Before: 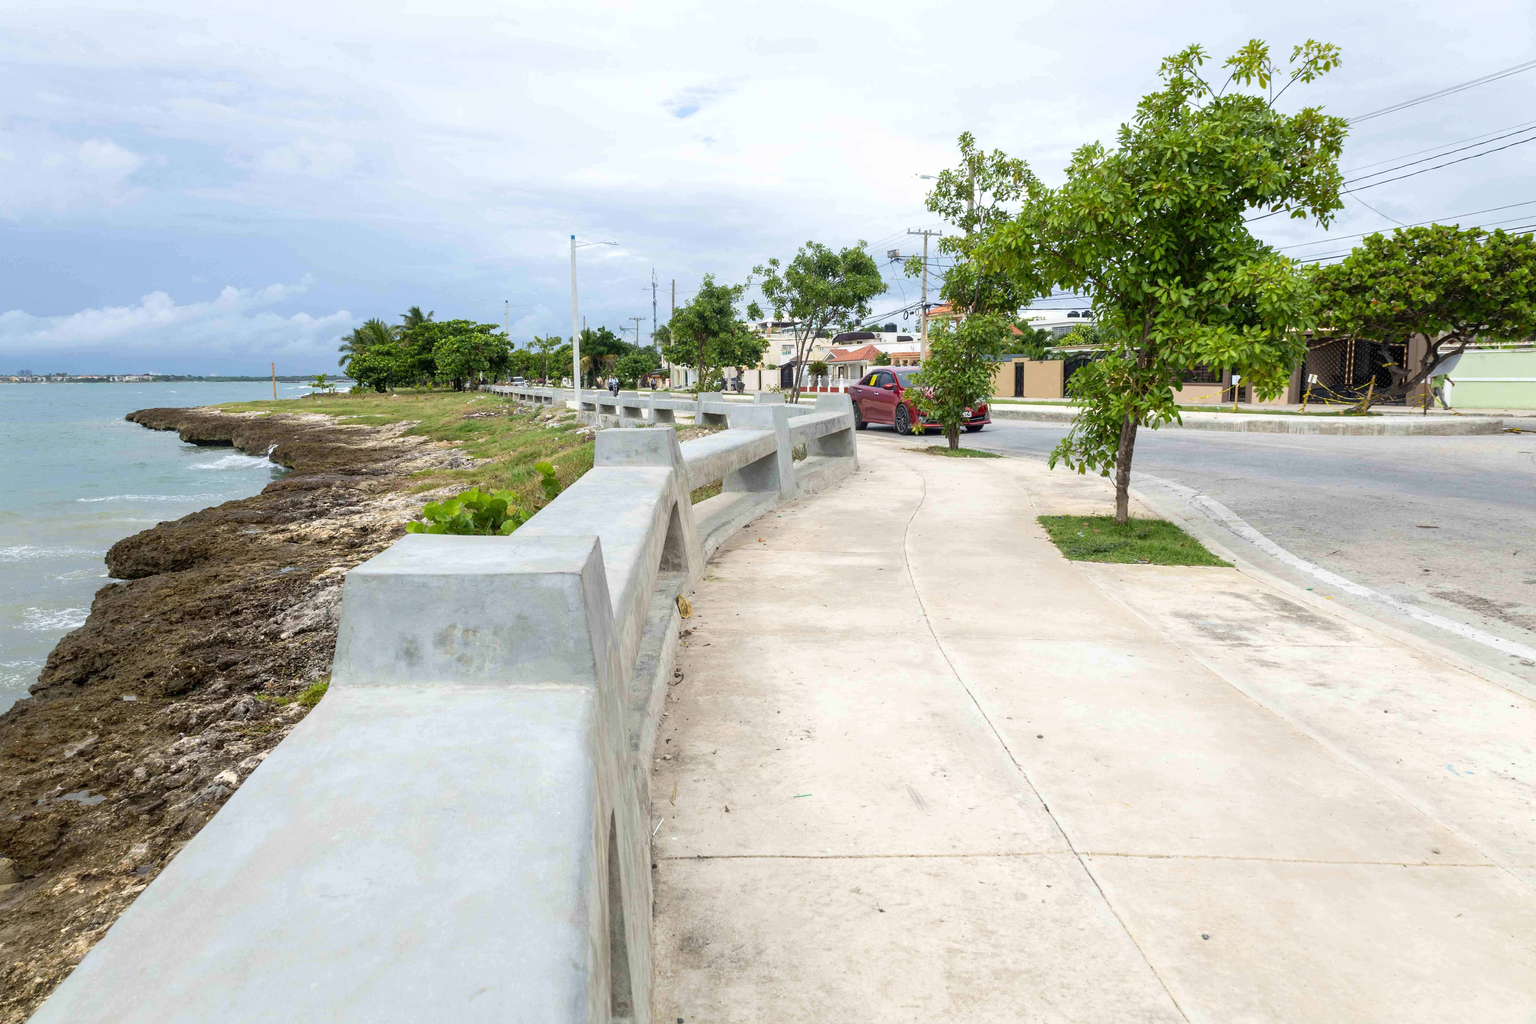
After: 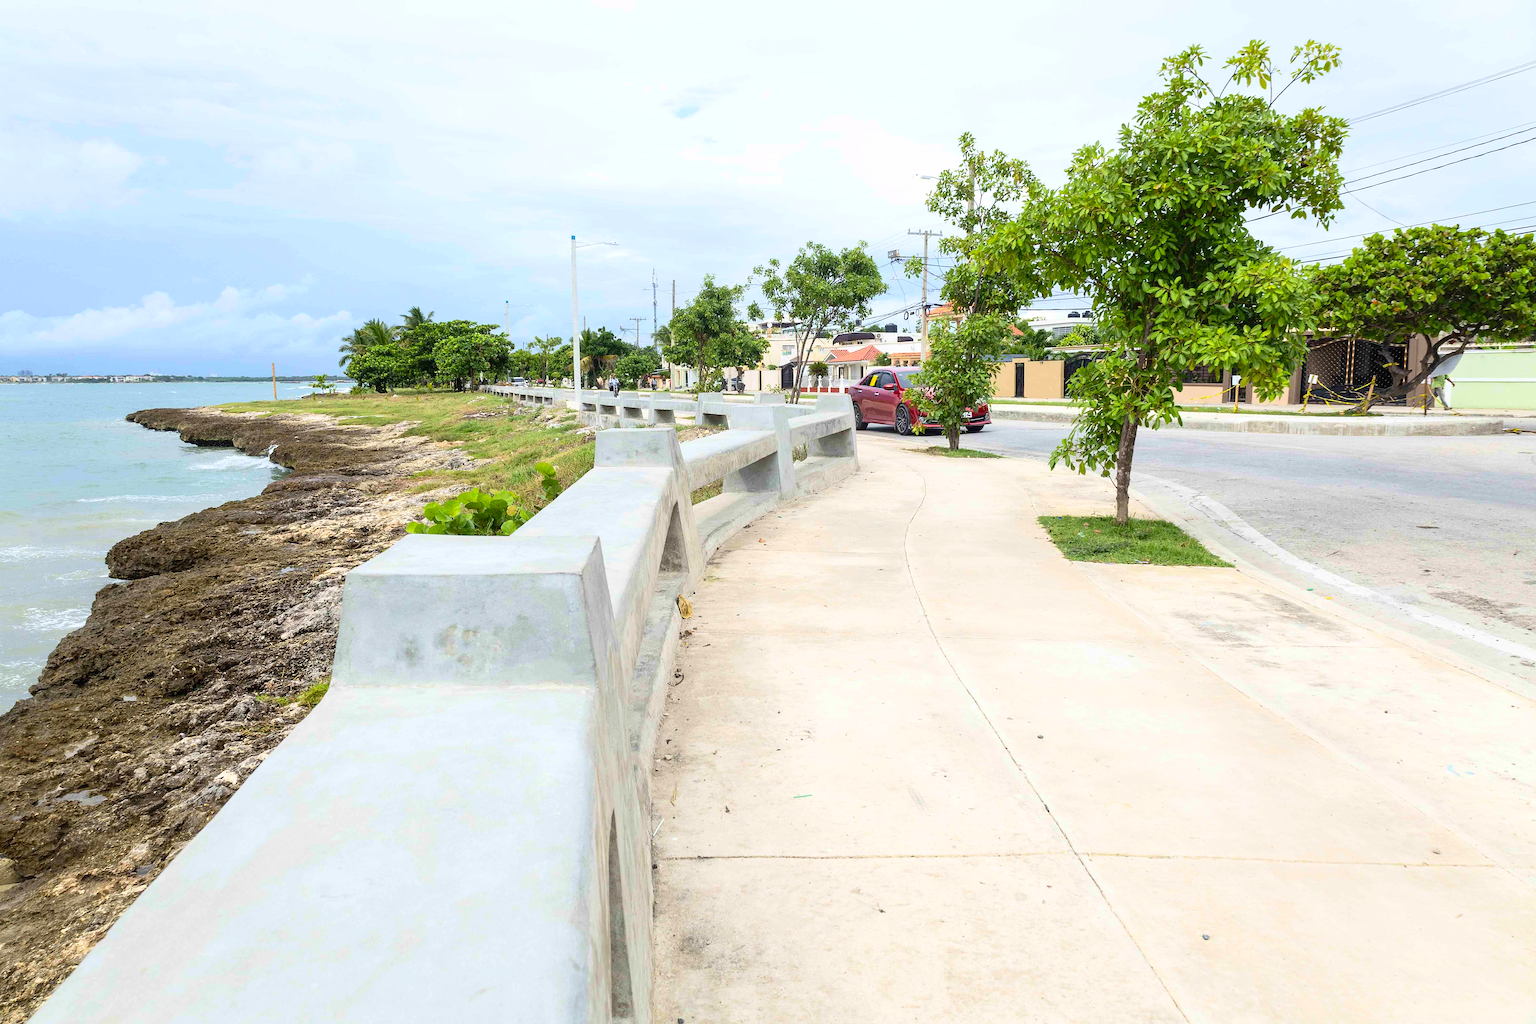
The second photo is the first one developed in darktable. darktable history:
sharpen: on, module defaults
contrast brightness saturation: contrast 0.203, brightness 0.163, saturation 0.226
